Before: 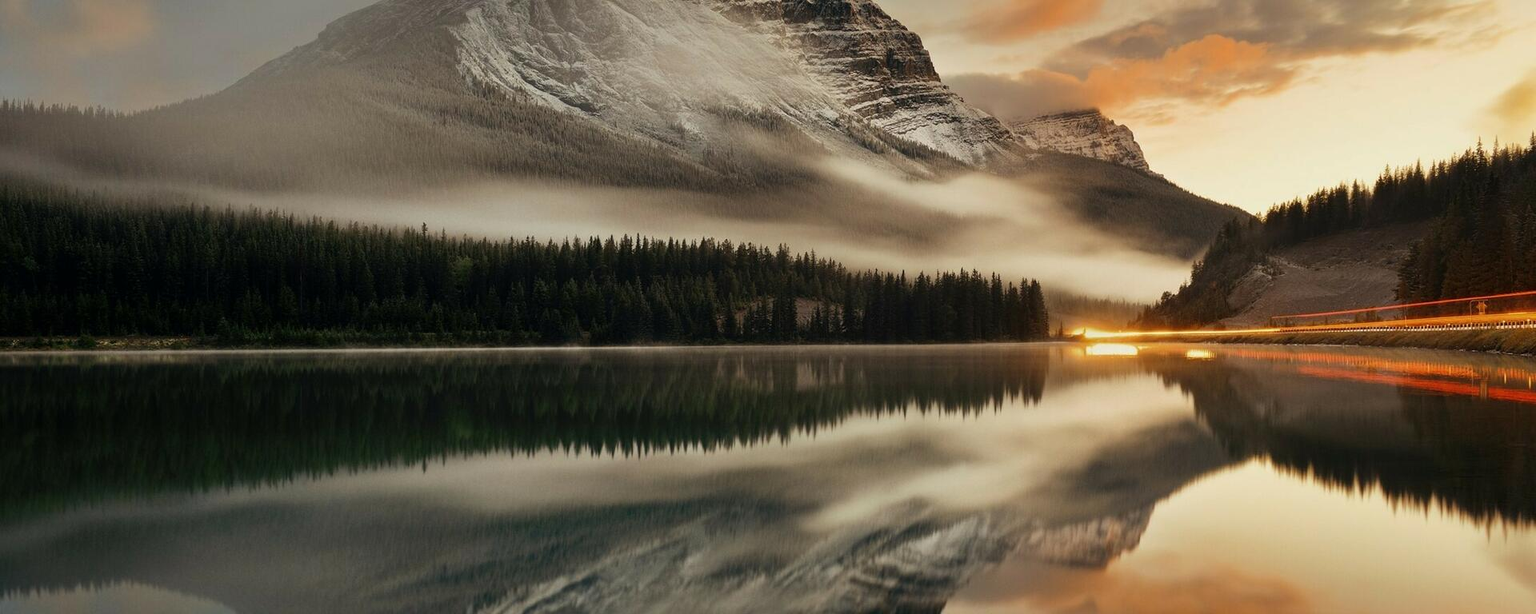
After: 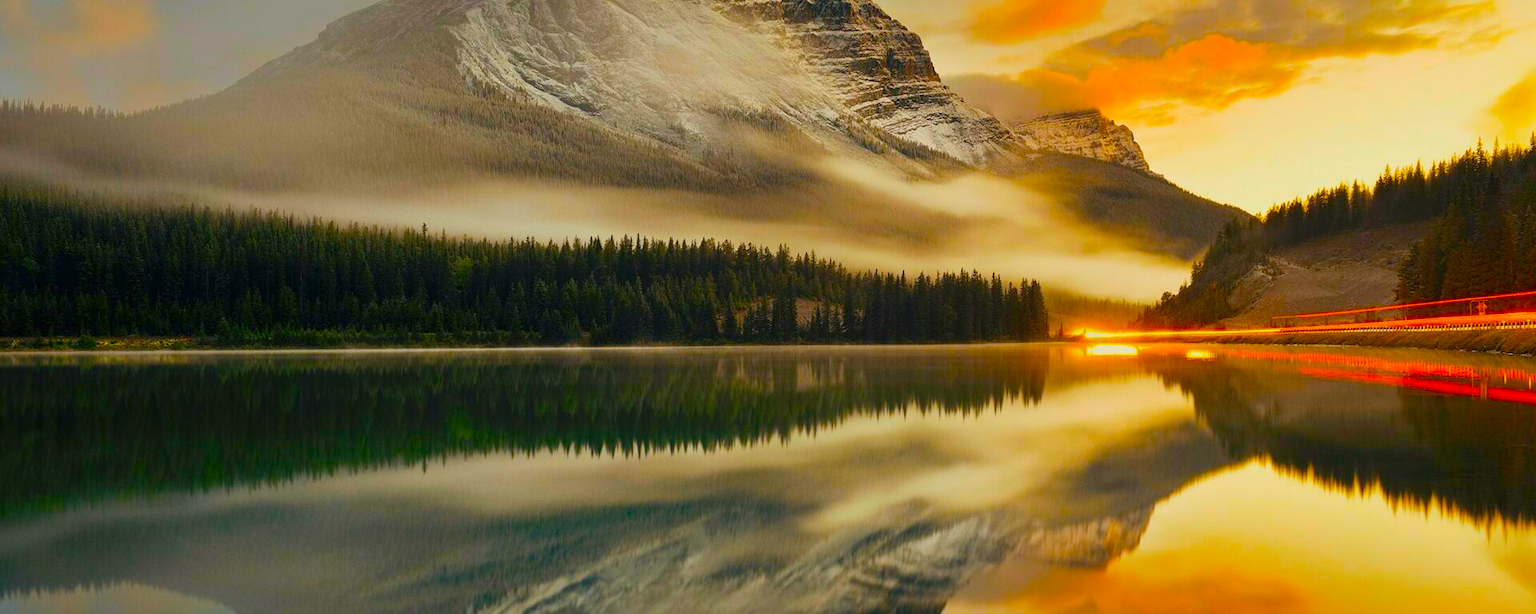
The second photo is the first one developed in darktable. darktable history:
color balance: input saturation 134.34%, contrast -10.04%, contrast fulcrum 19.67%, output saturation 133.51%
contrast brightness saturation: contrast 0.07, brightness 0.08, saturation 0.18
